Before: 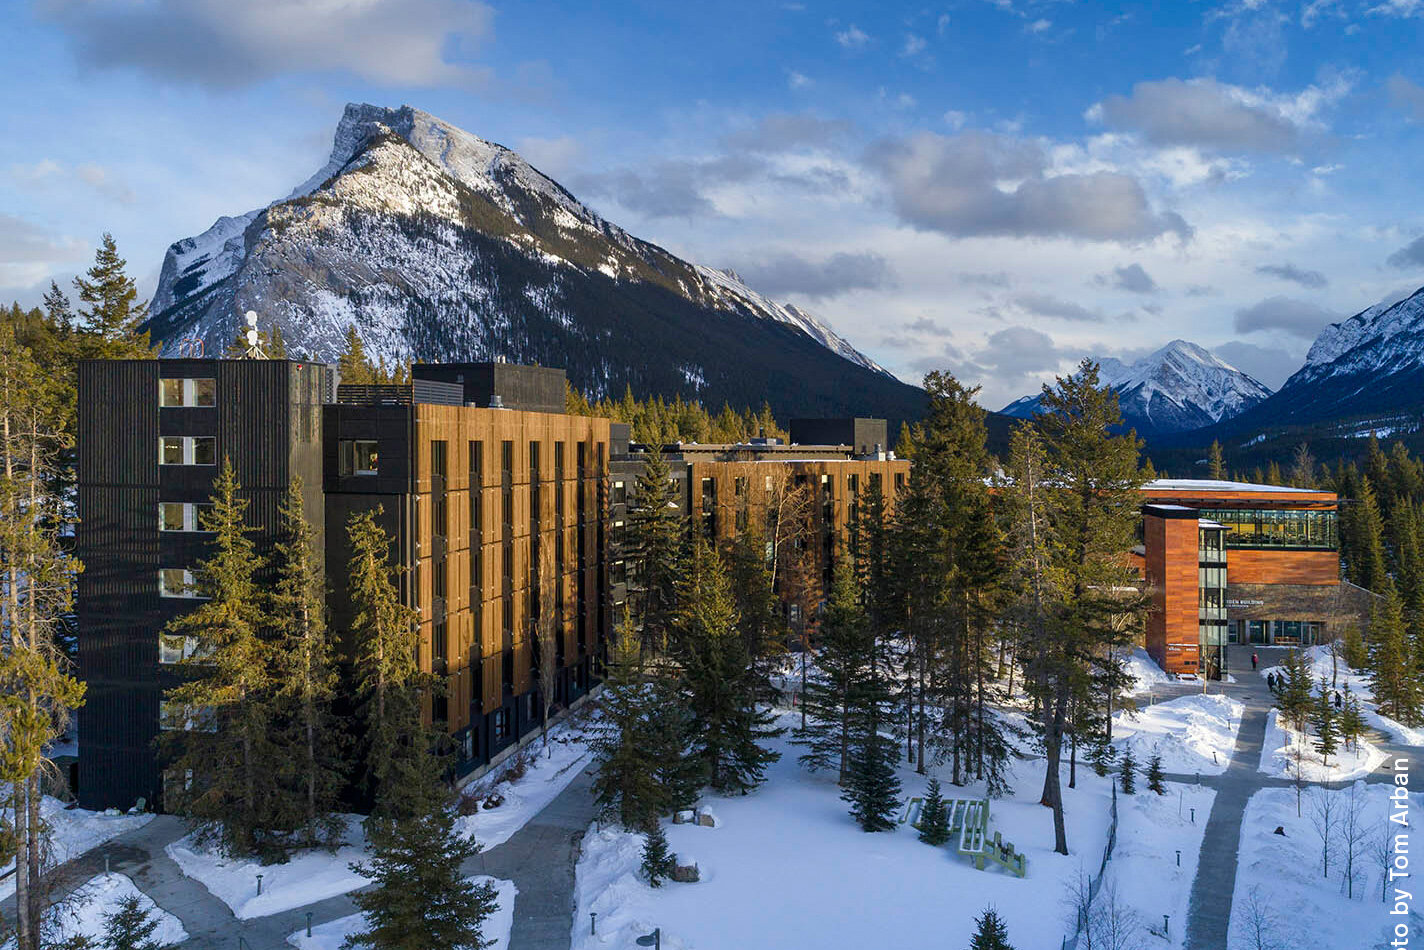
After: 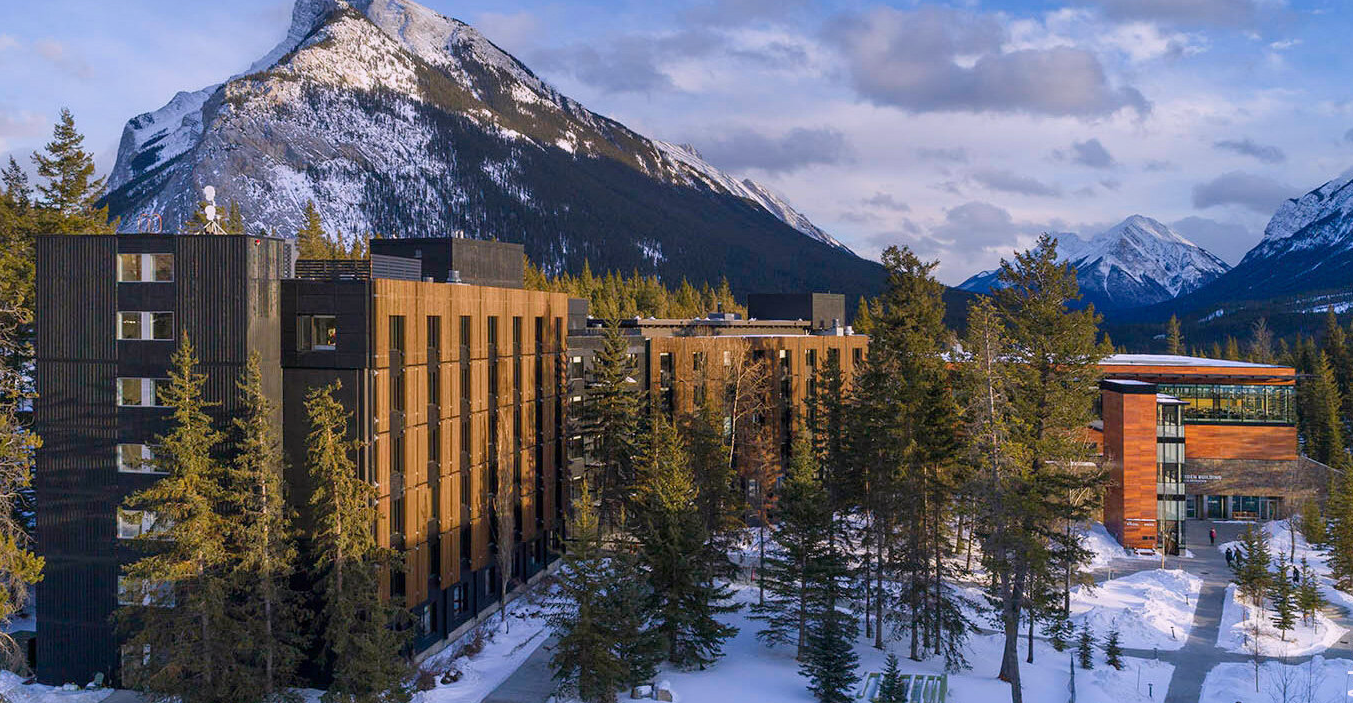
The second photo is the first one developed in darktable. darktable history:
color balance rgb: contrast -10%
white balance: red 1.05, blue 1.072
crop and rotate: left 2.991%, top 13.302%, right 1.981%, bottom 12.636%
